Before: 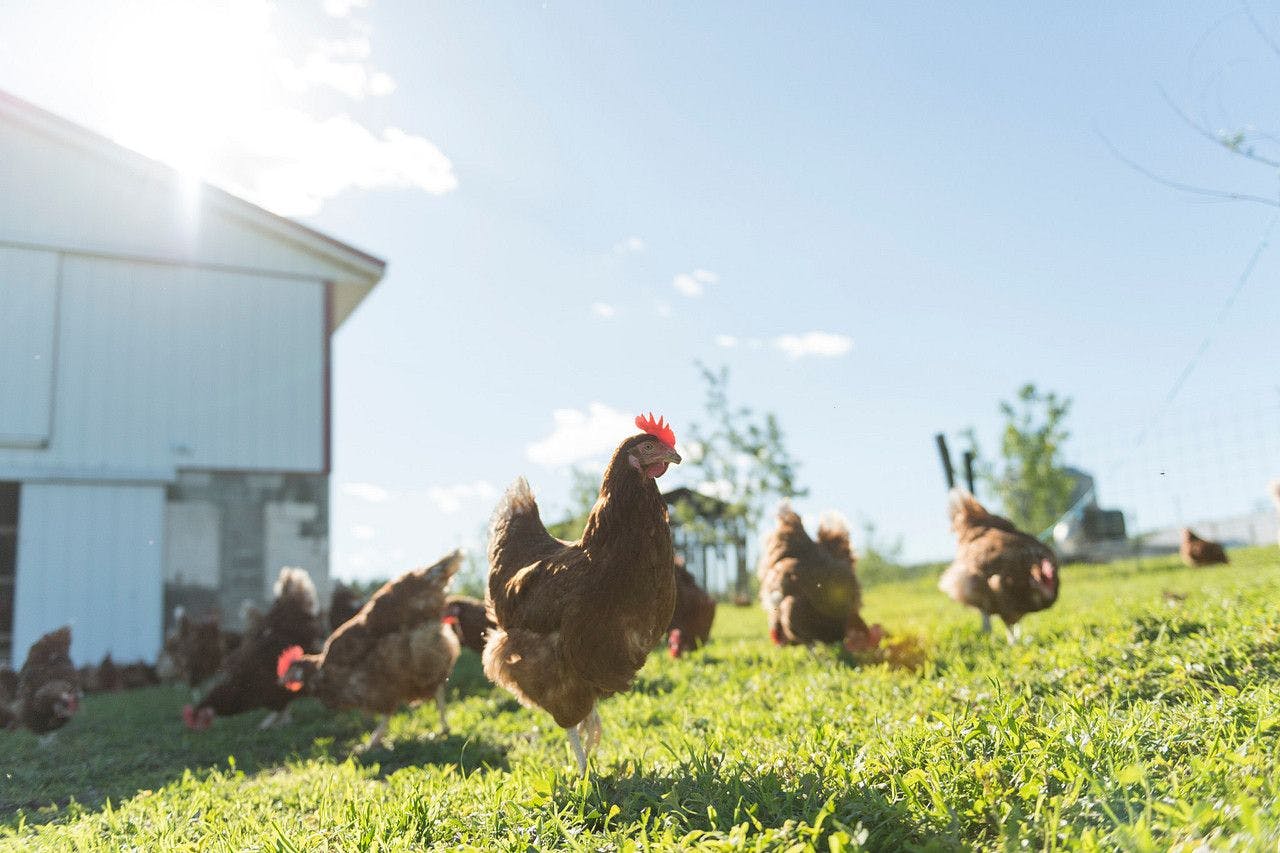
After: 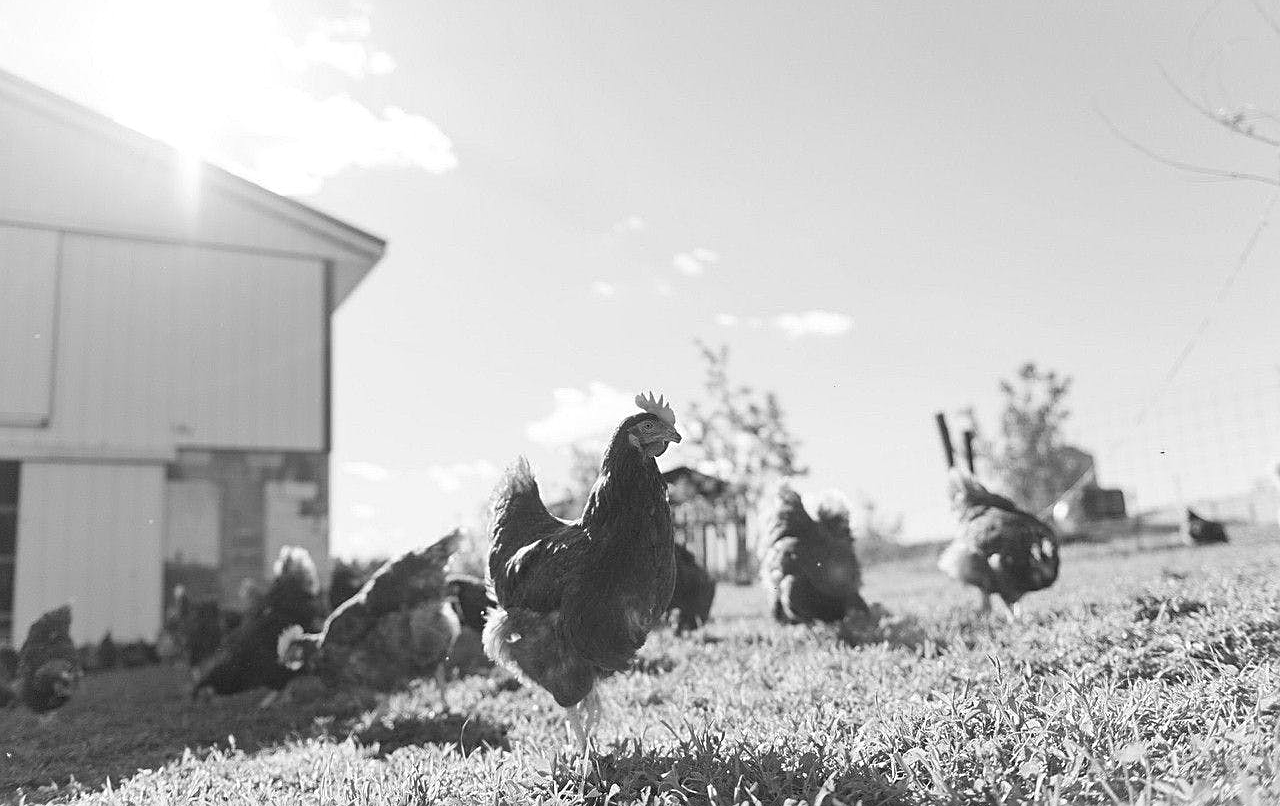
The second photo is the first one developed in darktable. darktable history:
sharpen: on, module defaults
crop and rotate: top 2.479%, bottom 3.018%
monochrome: on, module defaults
white balance: red 1.004, blue 1.024
